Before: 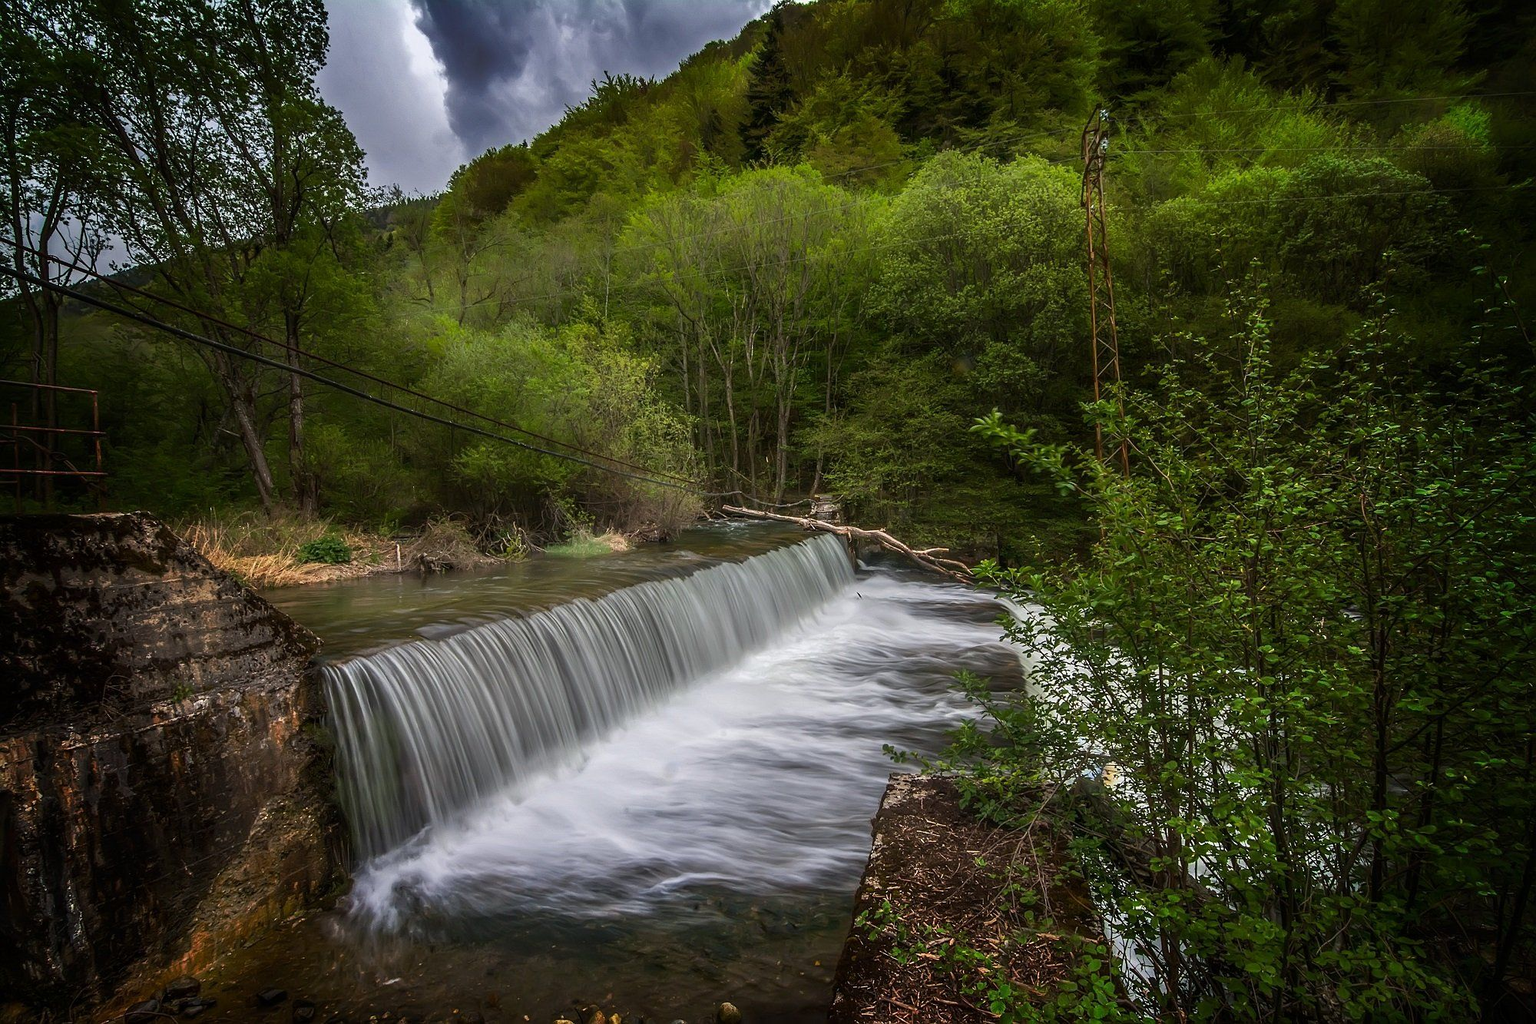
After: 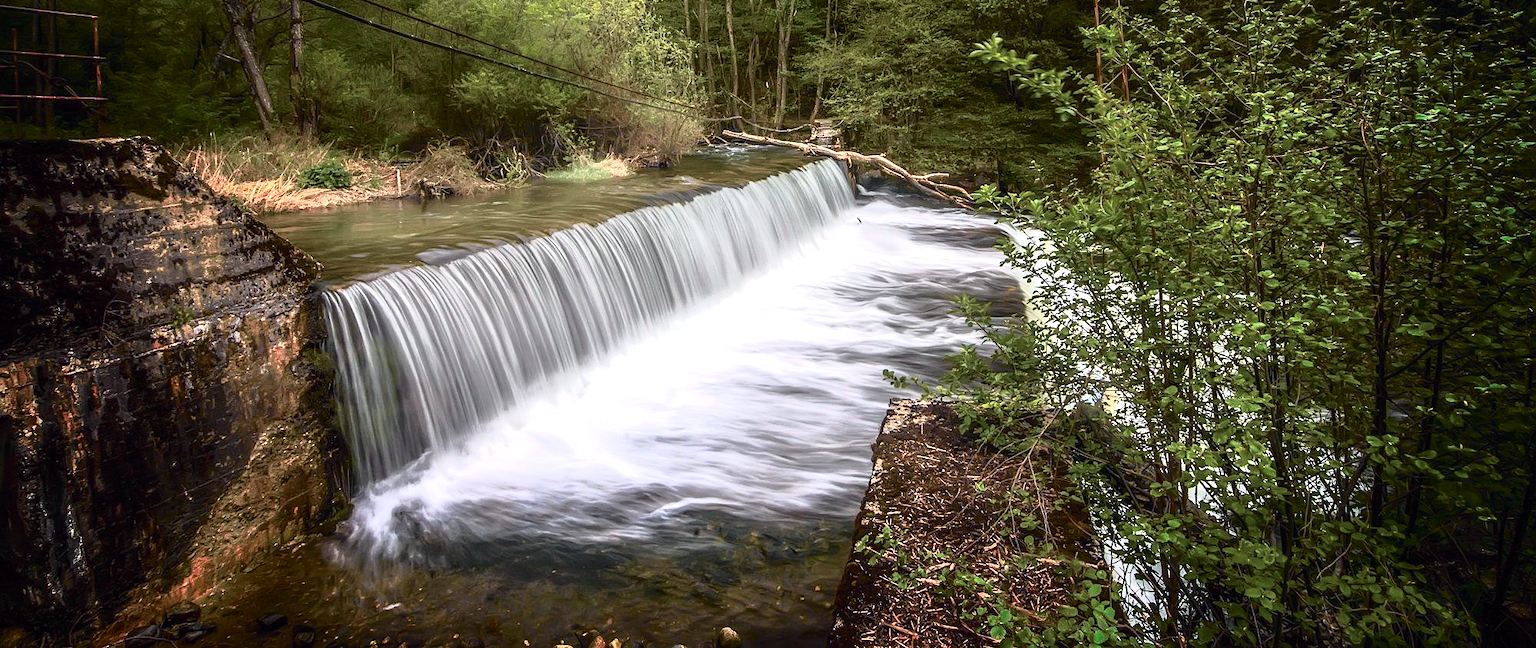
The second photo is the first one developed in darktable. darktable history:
exposure: exposure 1 EV, compensate highlight preservation false
crop and rotate: top 36.638%
tone curve: curves: ch0 [(0, 0) (0.105, 0.068) (0.195, 0.162) (0.283, 0.283) (0.384, 0.404) (0.485, 0.531) (0.638, 0.681) (0.795, 0.879) (1, 0.977)]; ch1 [(0, 0) (0.161, 0.092) (0.35, 0.33) (0.379, 0.401) (0.456, 0.469) (0.498, 0.503) (0.531, 0.537) (0.596, 0.621) (0.635, 0.671) (1, 1)]; ch2 [(0, 0) (0.371, 0.362) (0.437, 0.437) (0.483, 0.484) (0.53, 0.515) (0.56, 0.58) (0.622, 0.606) (1, 1)], color space Lab, independent channels, preserve colors none
color correction: highlights b* -0.043, saturation 0.982
